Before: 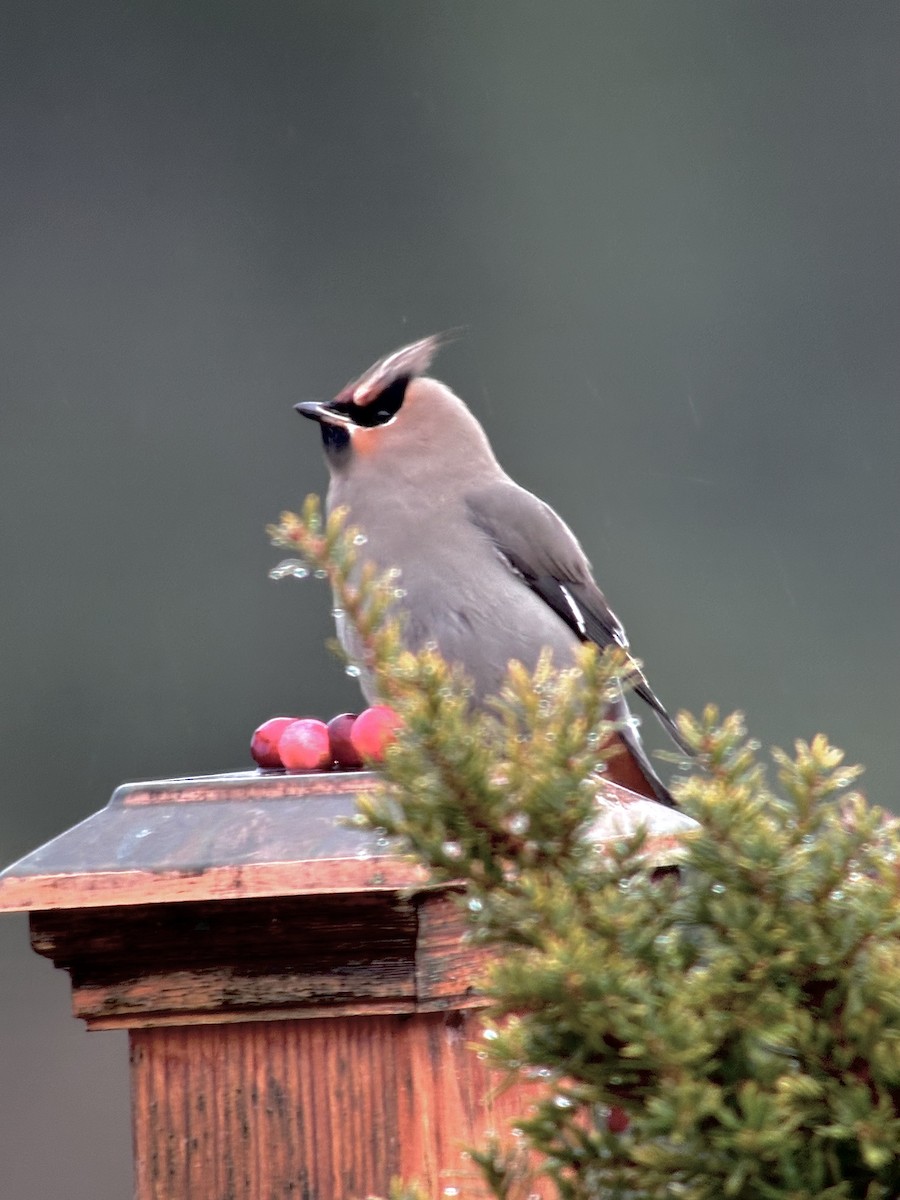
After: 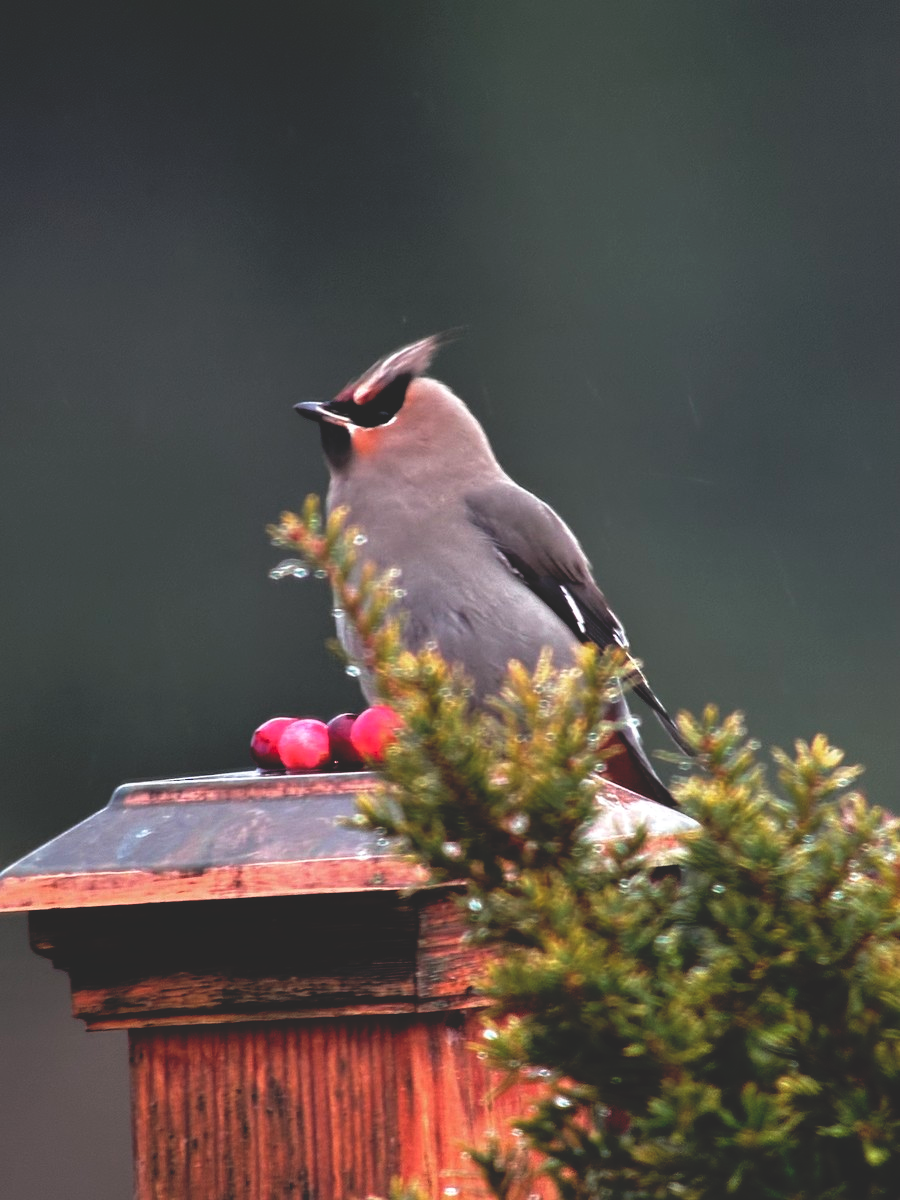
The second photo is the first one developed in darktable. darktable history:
tone equalizer: mask exposure compensation -0.505 EV
contrast brightness saturation: contrast 0.007, saturation -0.056
base curve: curves: ch0 [(0, 0.02) (0.083, 0.036) (1, 1)], exposure shift 0.01, preserve colors none
